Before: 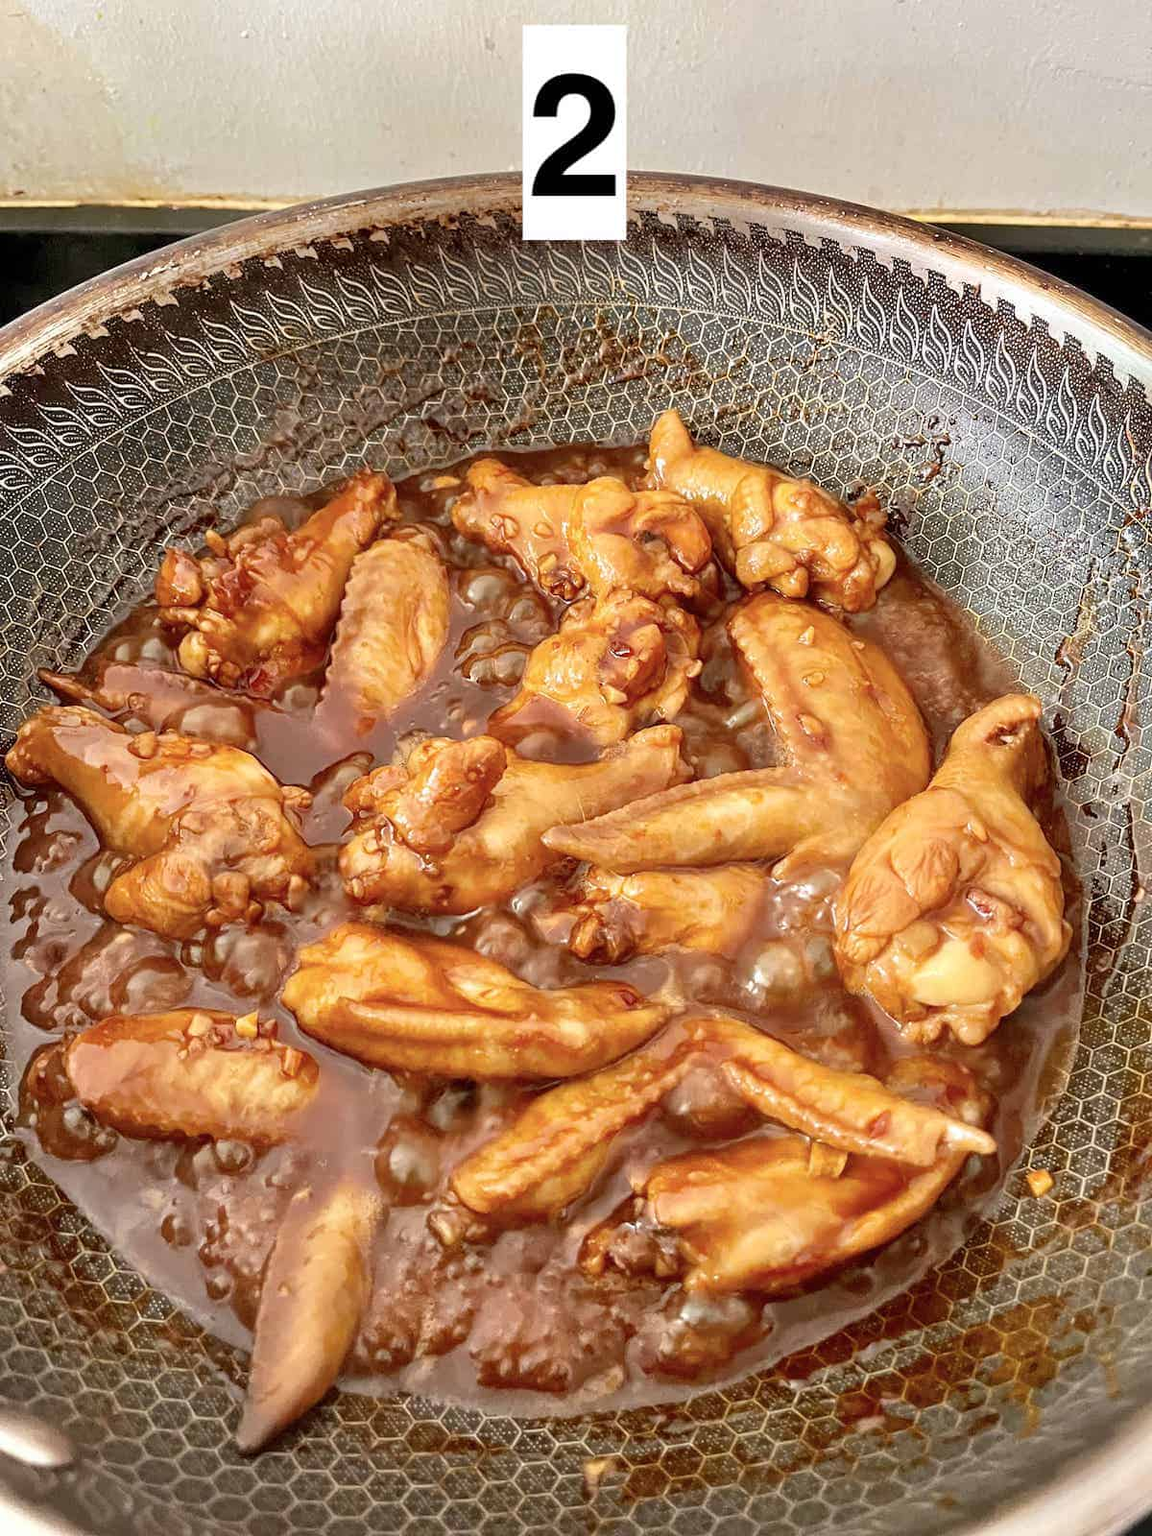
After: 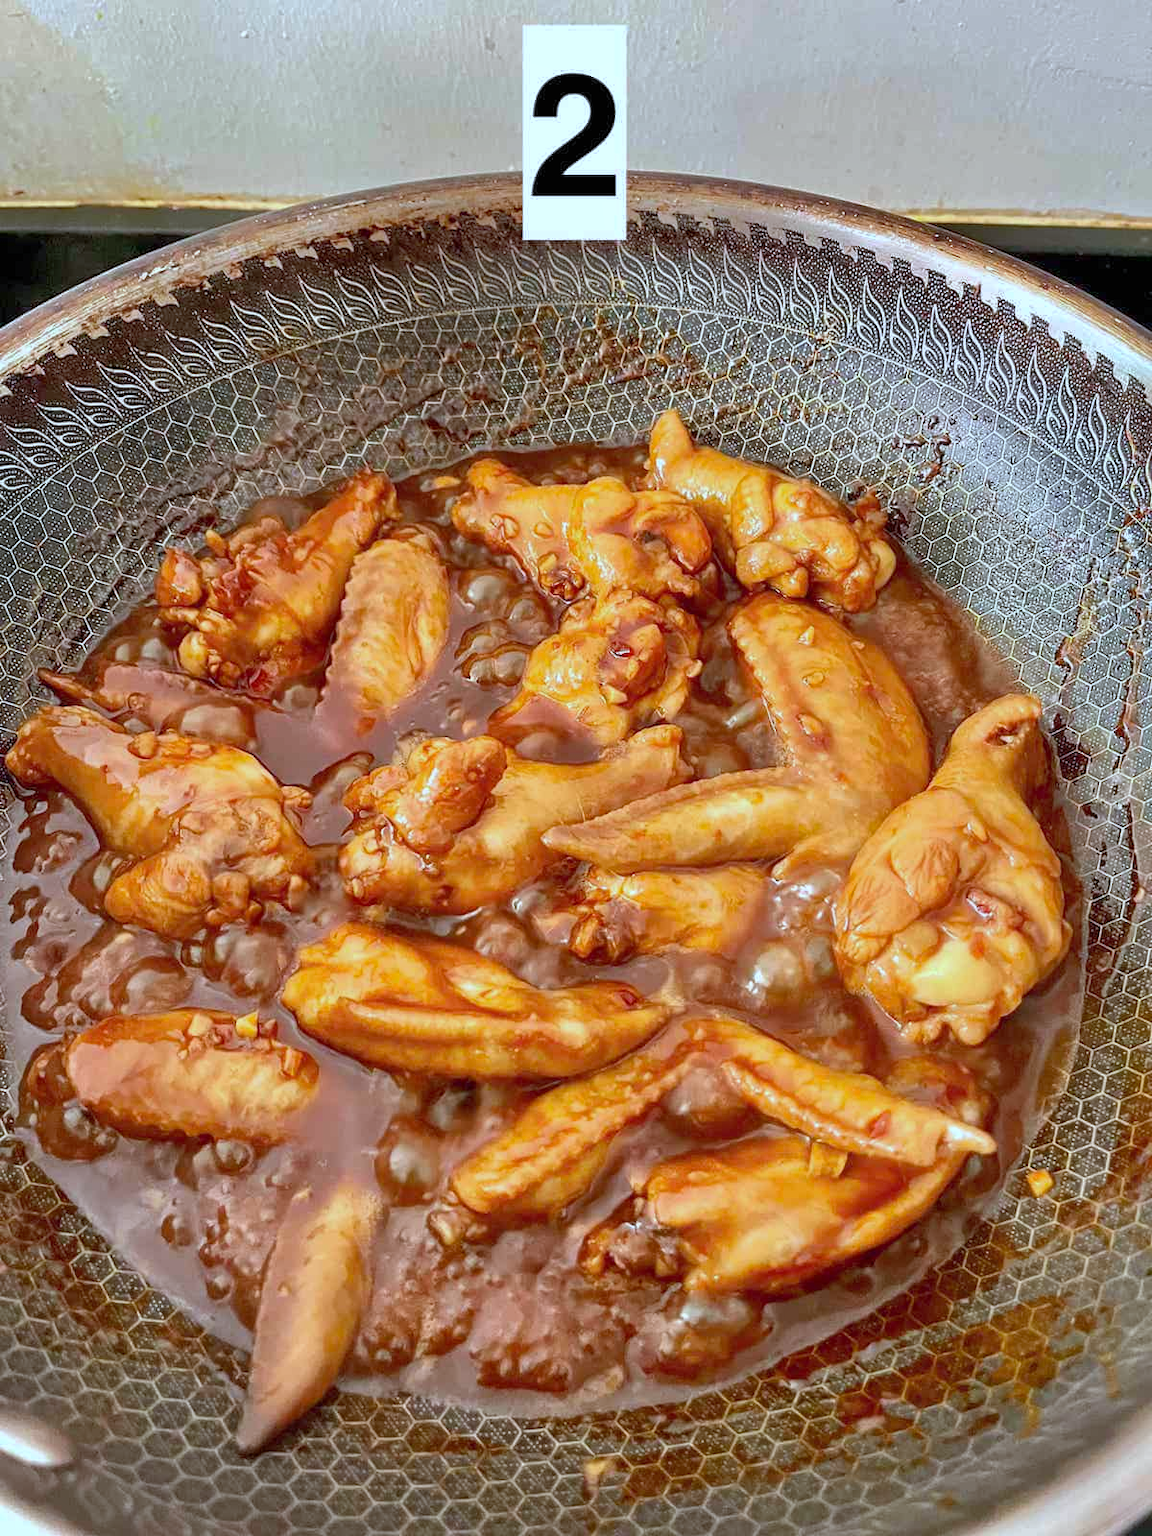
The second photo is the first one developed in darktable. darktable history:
shadows and highlights: on, module defaults
white balance: red 0.924, blue 1.095
